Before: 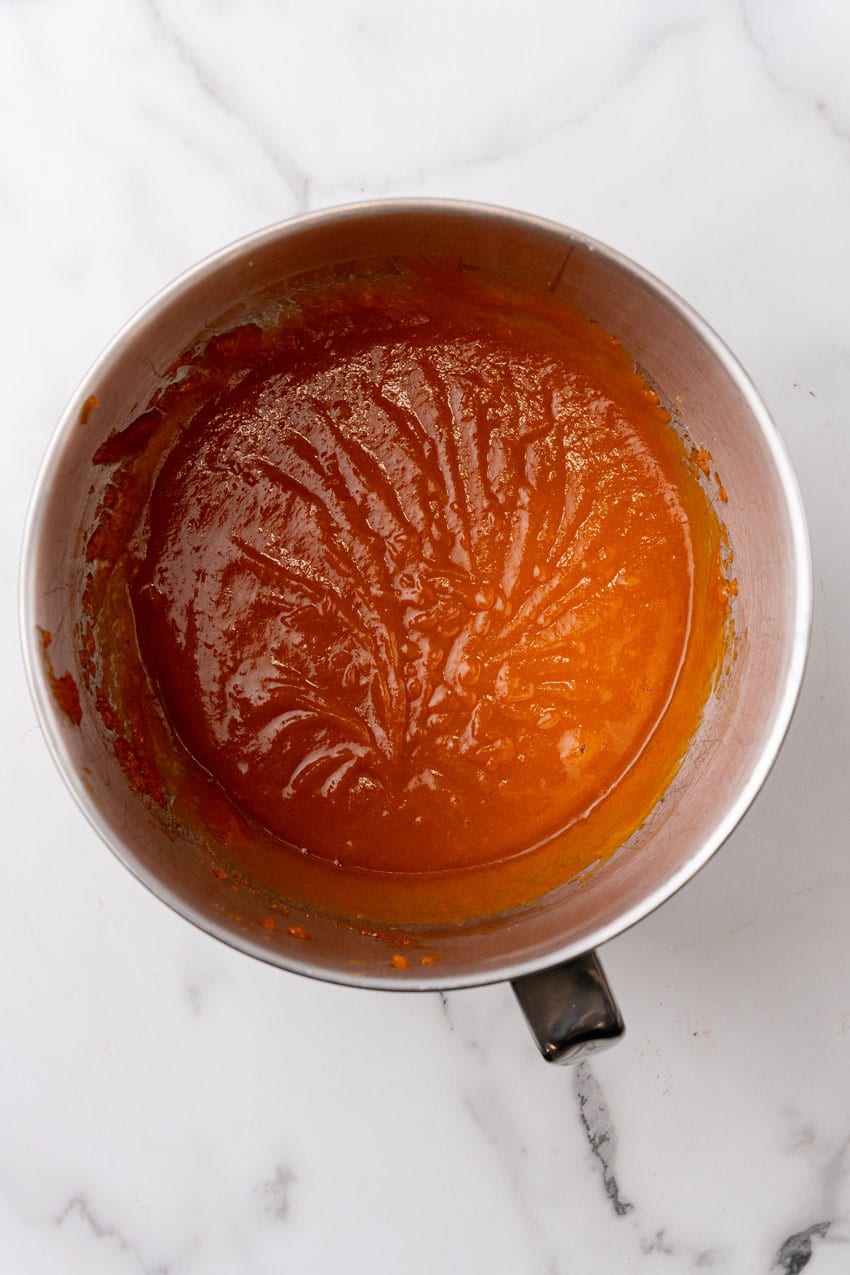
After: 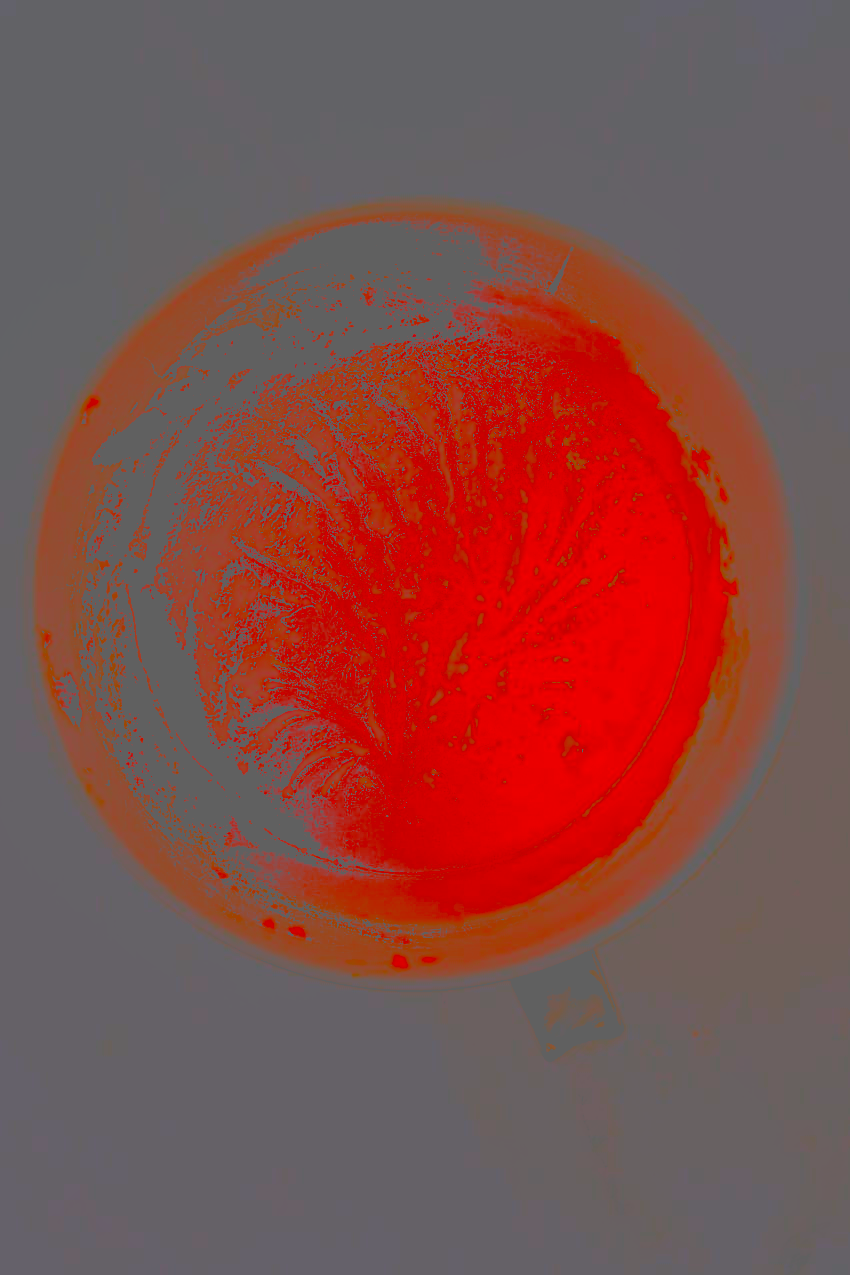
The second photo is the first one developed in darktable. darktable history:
sharpen: on, module defaults
rgb levels: levels [[0.029, 0.461, 0.922], [0, 0.5, 1], [0, 0.5, 1]]
shadows and highlights: white point adjustment 0.1, highlights -70, soften with gaussian
contrast brightness saturation: contrast -0.99, brightness -0.17, saturation 0.75
tone equalizer: -8 EV -0.75 EV, -7 EV -0.7 EV, -6 EV -0.6 EV, -5 EV -0.4 EV, -3 EV 0.4 EV, -2 EV 0.6 EV, -1 EV 0.7 EV, +0 EV 0.75 EV, edges refinement/feathering 500, mask exposure compensation -1.57 EV, preserve details no
